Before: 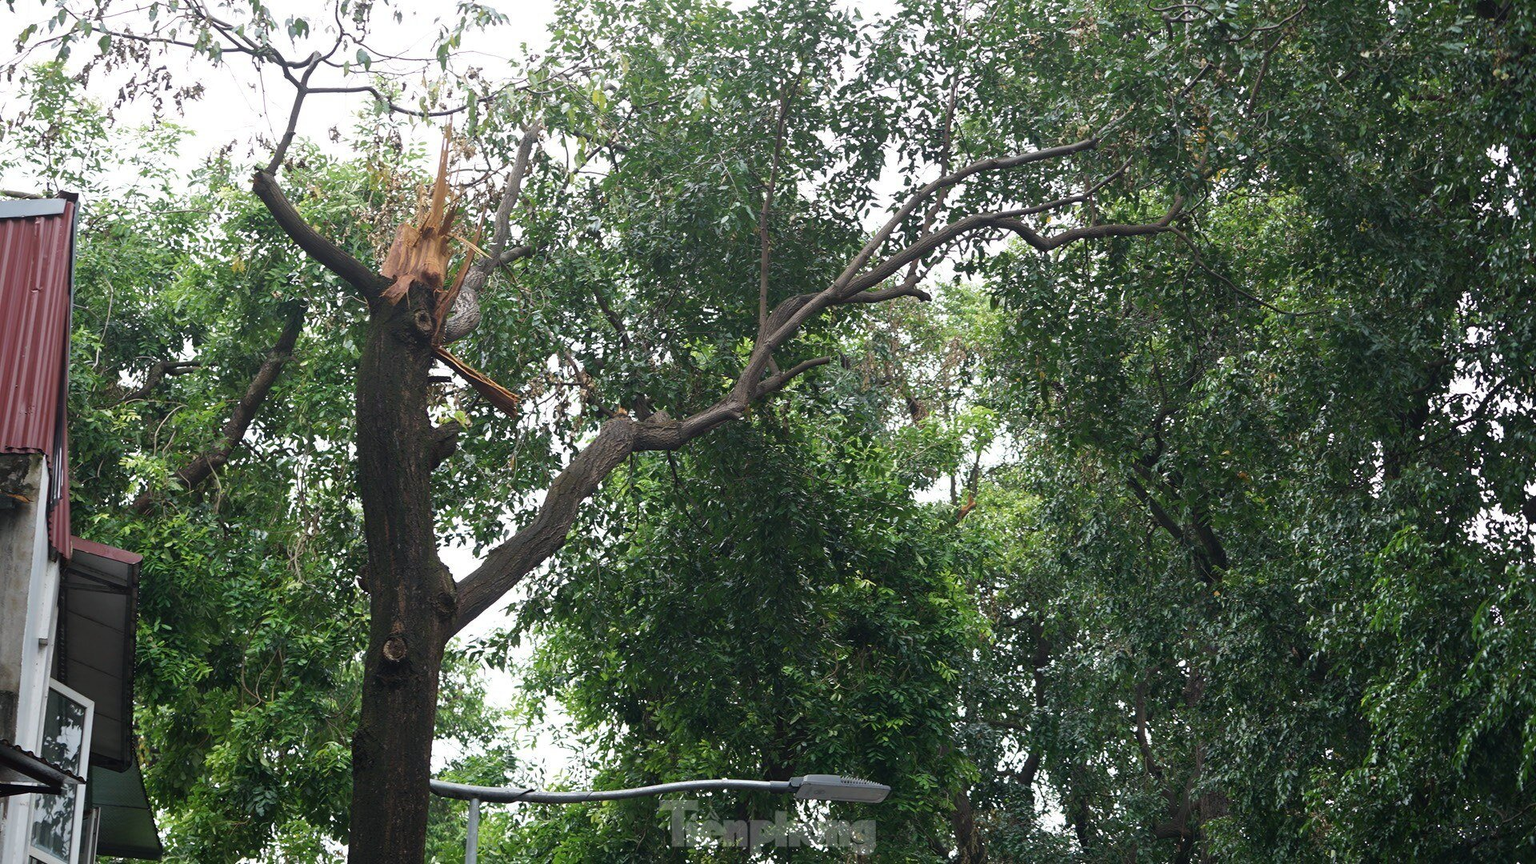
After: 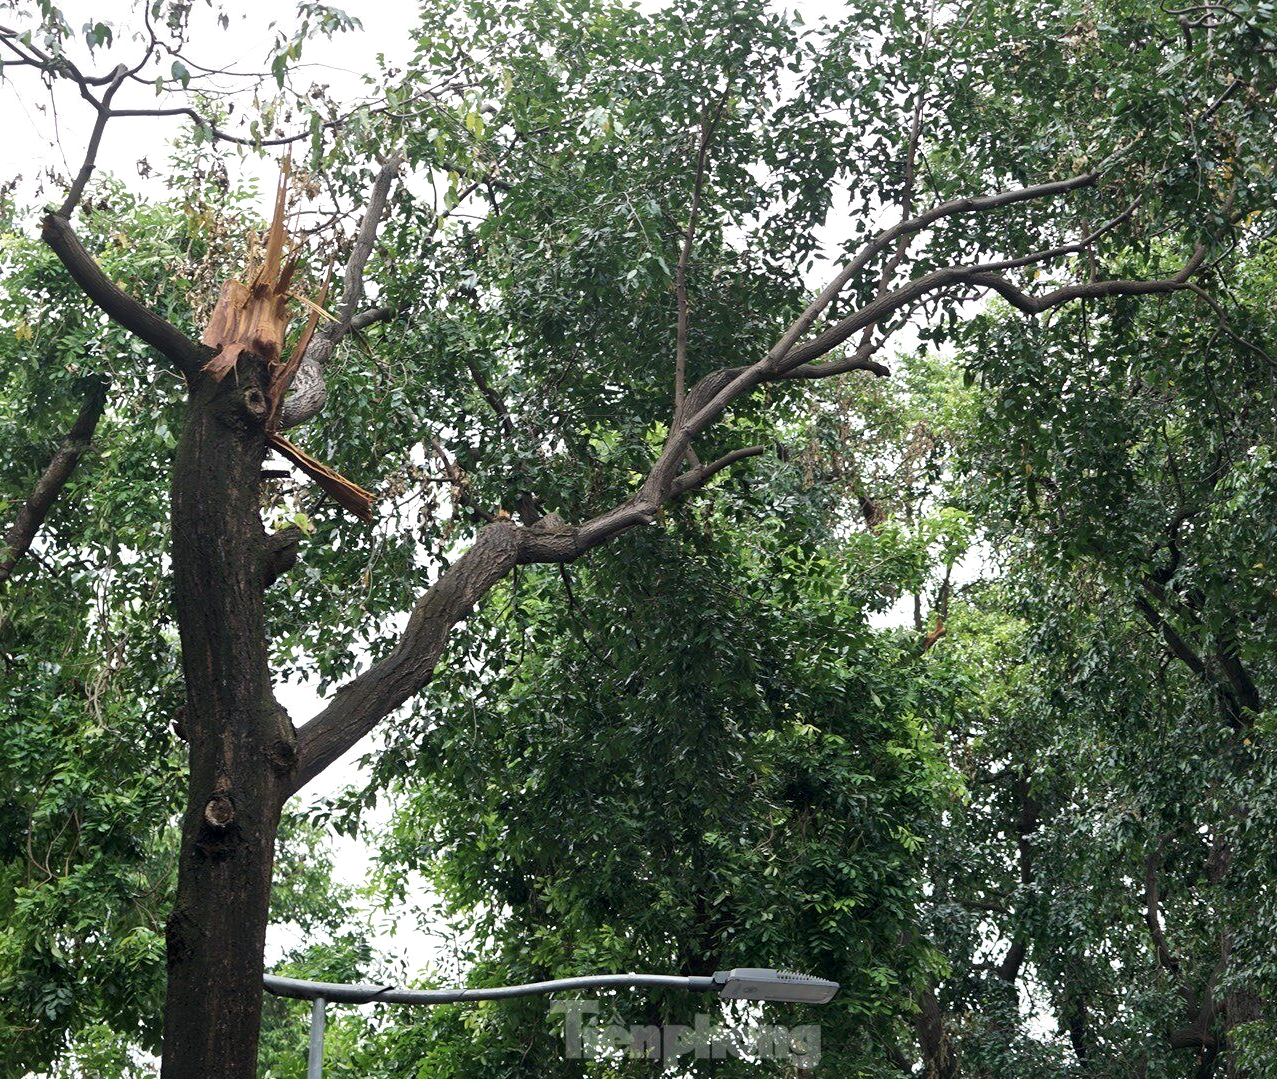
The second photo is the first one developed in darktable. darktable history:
crop and rotate: left 14.311%, right 19.163%
local contrast: mode bilateral grid, contrast 24, coarseness 47, detail 152%, midtone range 0.2
